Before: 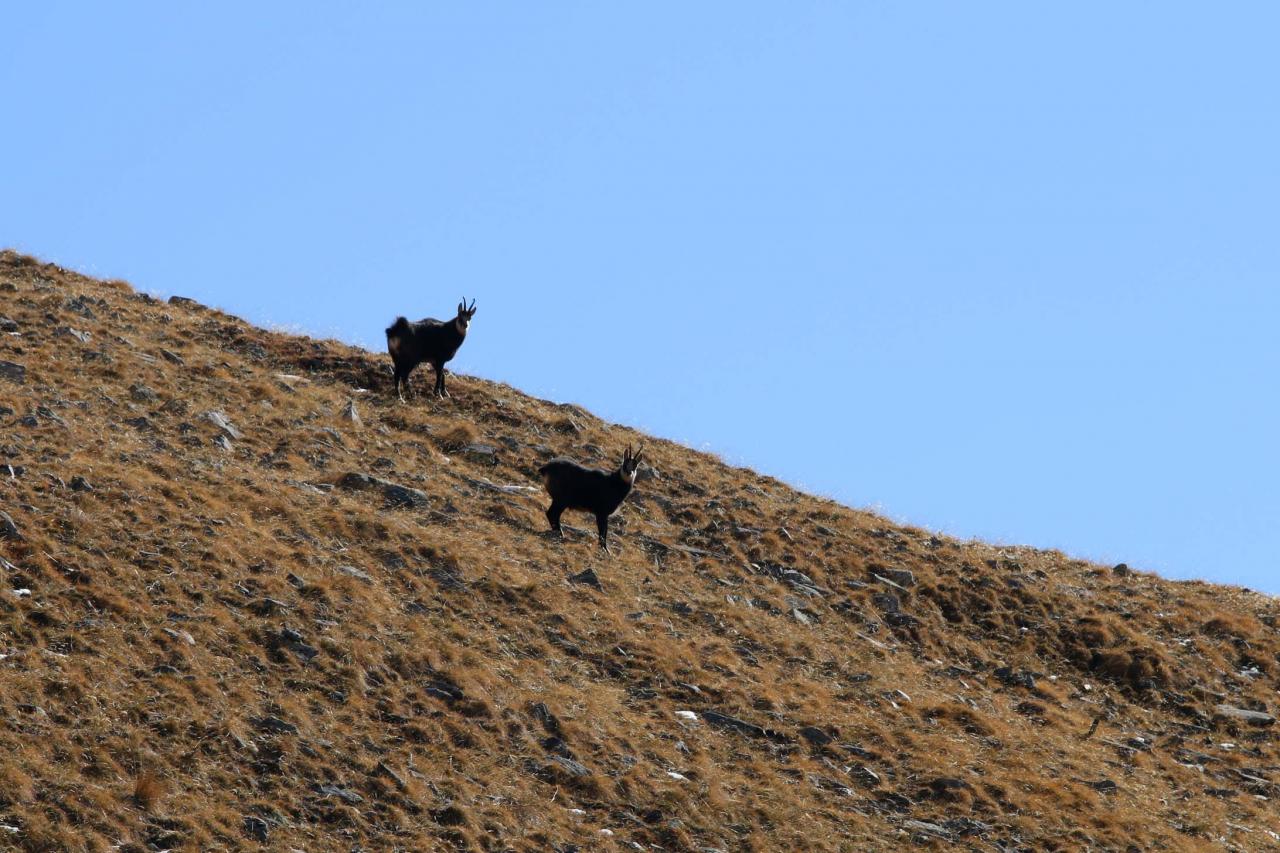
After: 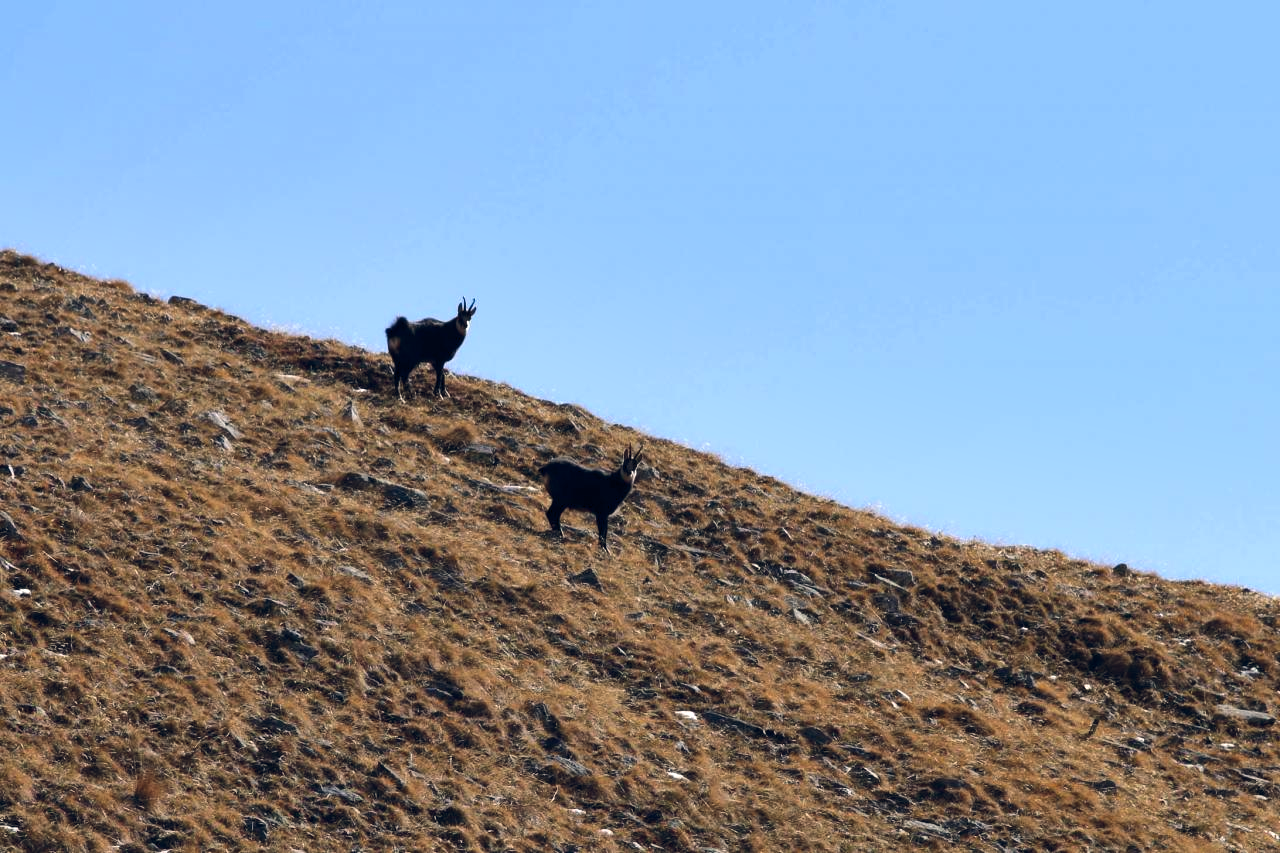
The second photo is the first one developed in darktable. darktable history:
tone equalizer: -8 EV -0.417 EV, -7 EV -0.389 EV, -6 EV -0.333 EV, -5 EV -0.222 EV, -3 EV 0.222 EV, -2 EV 0.333 EV, -1 EV 0.389 EV, +0 EV 0.417 EV, edges refinement/feathering 500, mask exposure compensation -1.57 EV, preserve details no
color balance rgb: shadows lift › hue 87.51°, highlights gain › chroma 1.62%, highlights gain › hue 55.1°, global offset › chroma 0.1%, global offset › hue 253.66°, linear chroma grading › global chroma 0.5%
shadows and highlights: soften with gaussian
